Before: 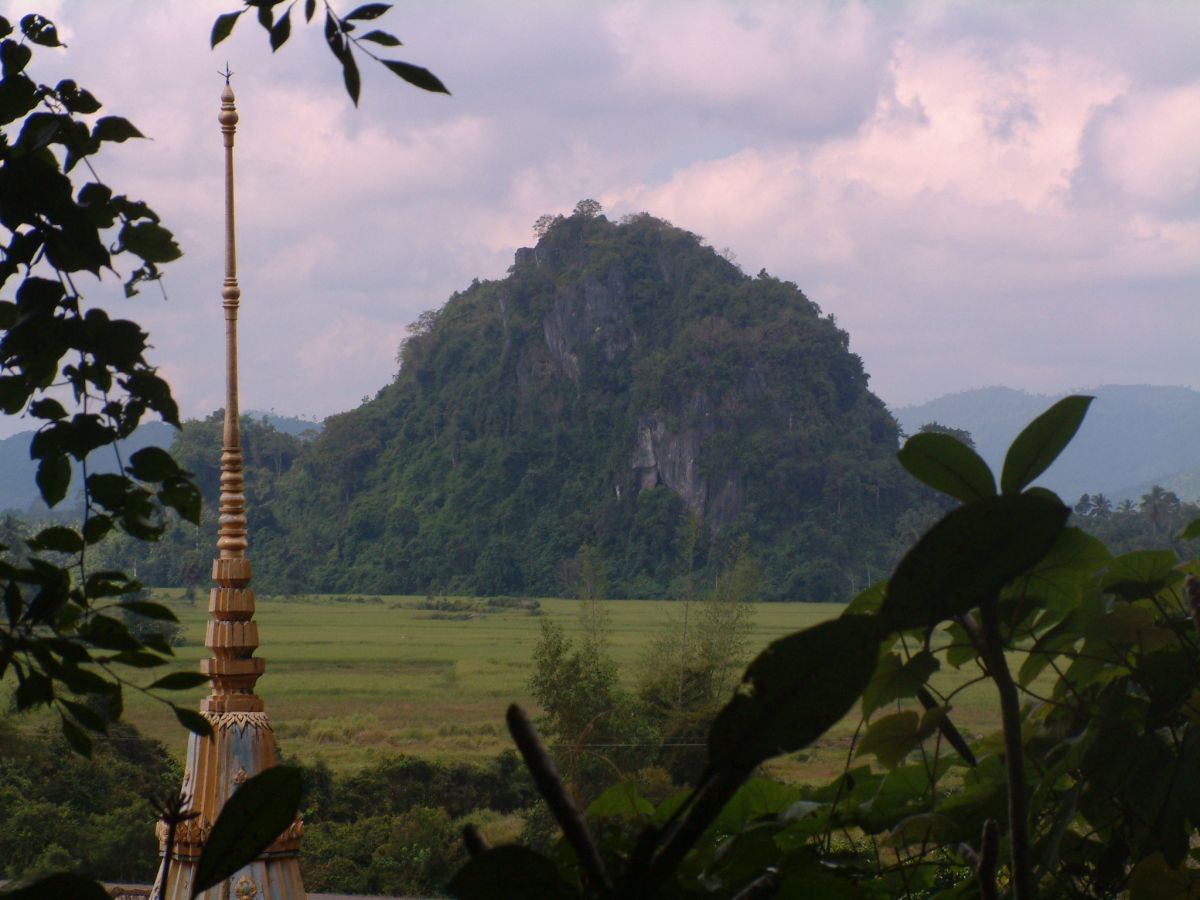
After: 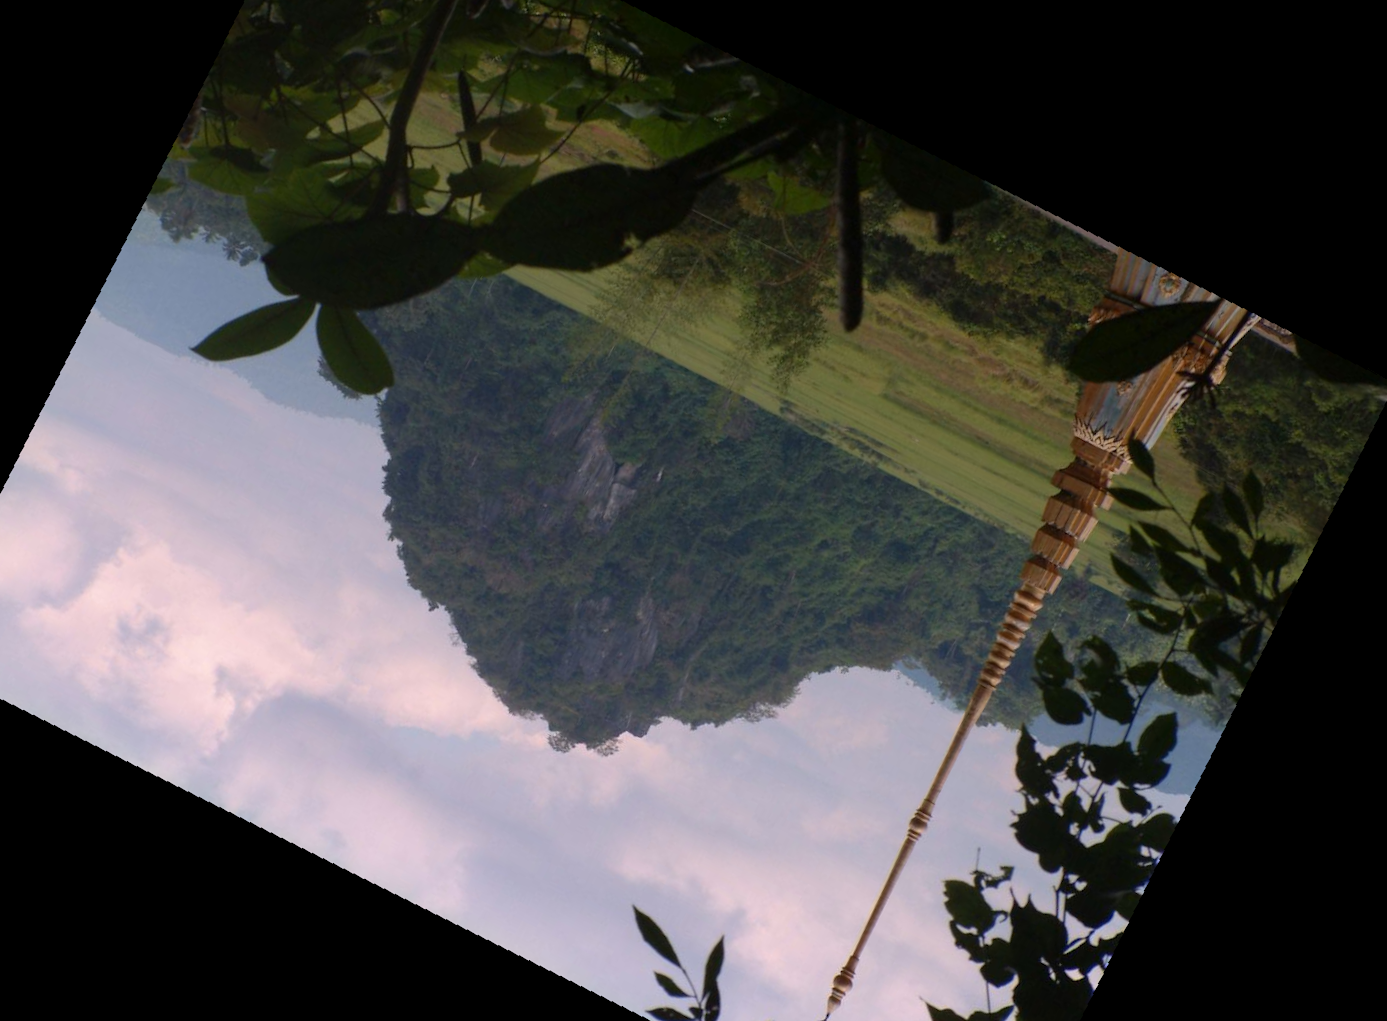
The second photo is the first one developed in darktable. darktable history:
rotate and perspective: rotation -4.98°, automatic cropping off
crop and rotate: angle 148.68°, left 9.111%, top 15.603%, right 4.588%, bottom 17.041%
